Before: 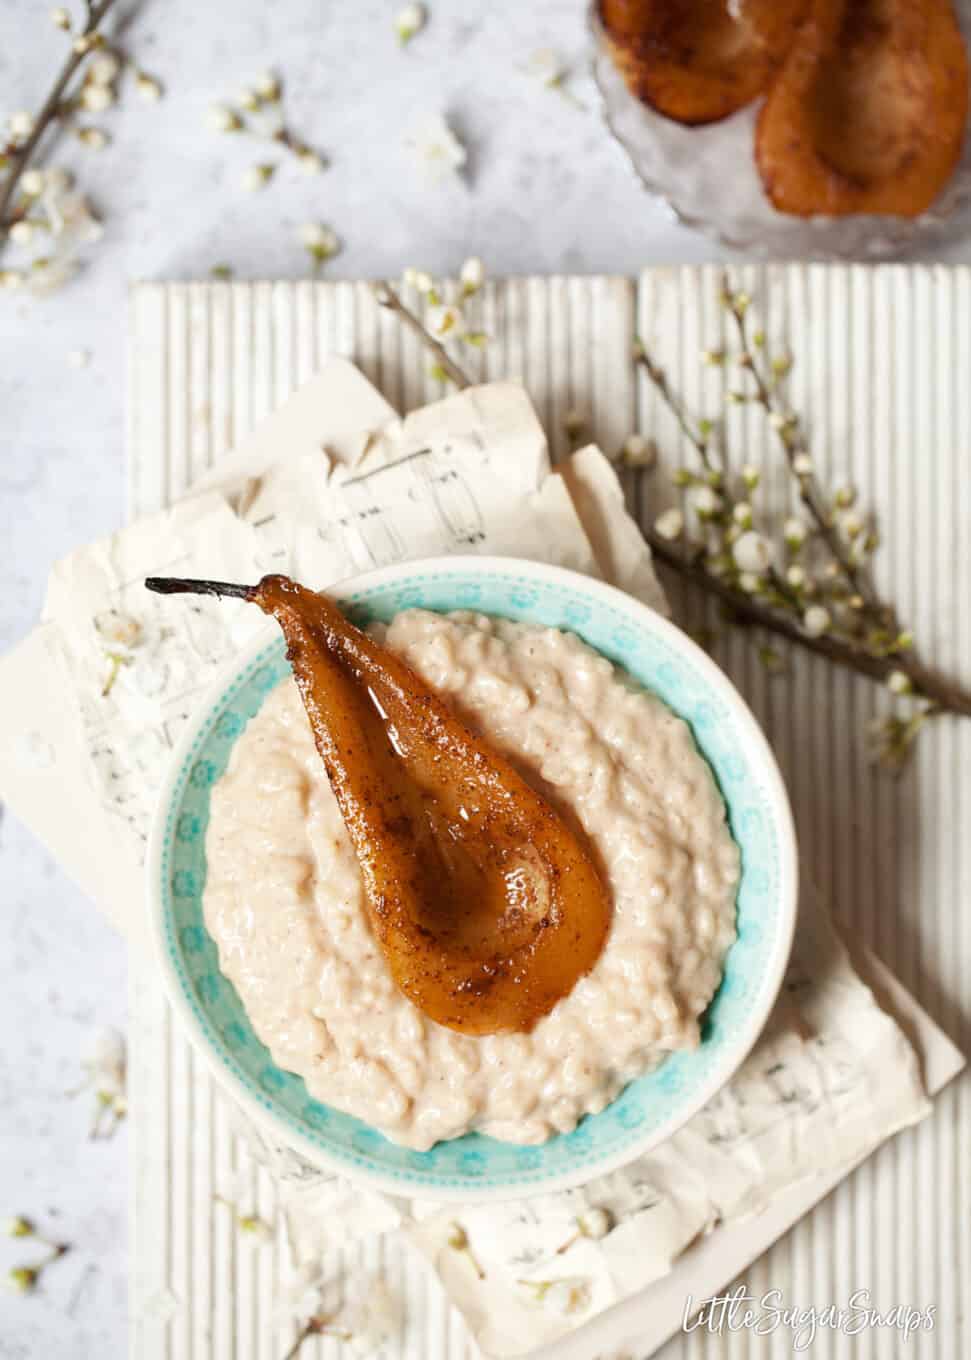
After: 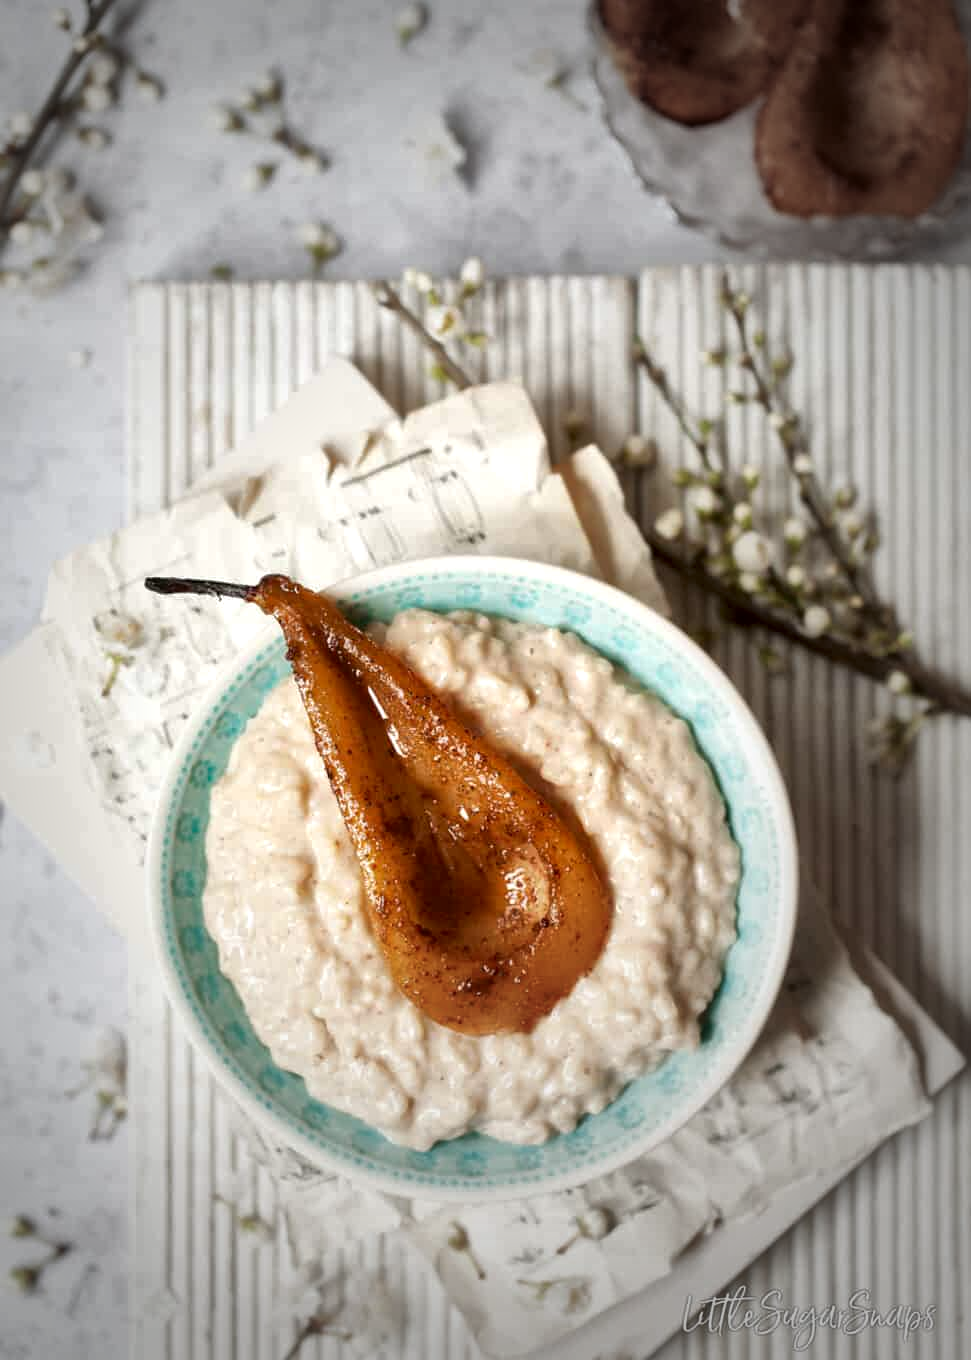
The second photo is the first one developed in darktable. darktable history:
local contrast: mode bilateral grid, contrast 20, coarseness 50, detail 171%, midtone range 0.2
vignetting: fall-off start 33.76%, fall-off radius 64.94%, brightness -0.575, center (-0.12, -0.002), width/height ratio 0.959
exposure: compensate highlight preservation false
